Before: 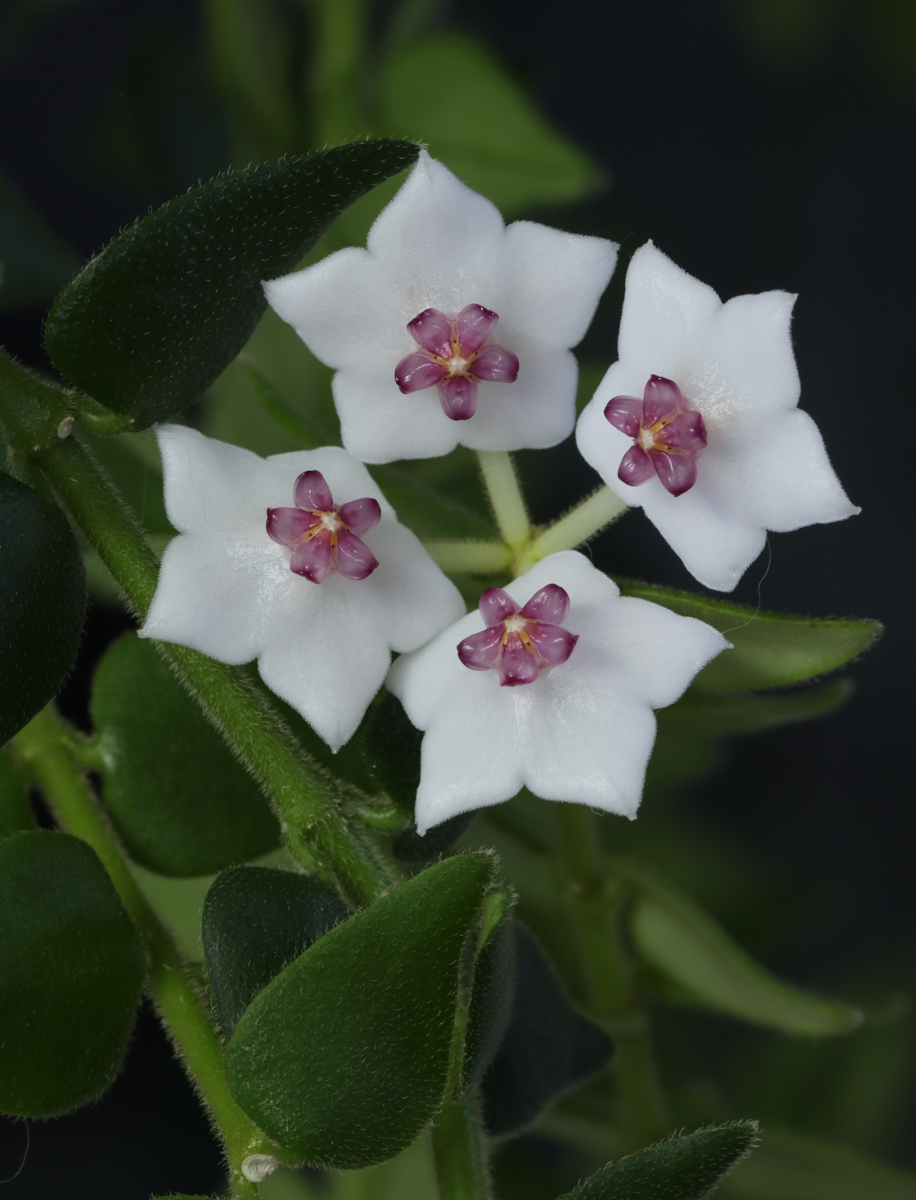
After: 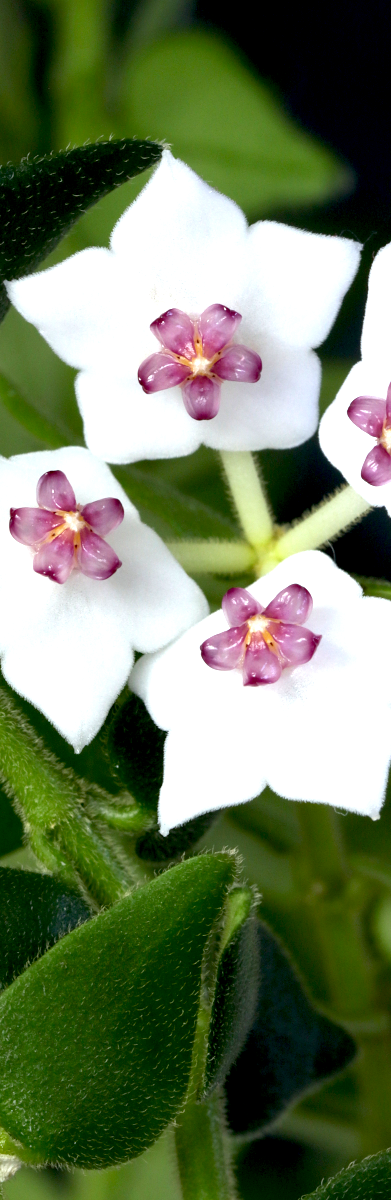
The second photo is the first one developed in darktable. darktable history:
crop: left 28.14%, right 29.153%
exposure: black level correction 0.008, exposure 1.415 EV, compensate highlight preservation false
